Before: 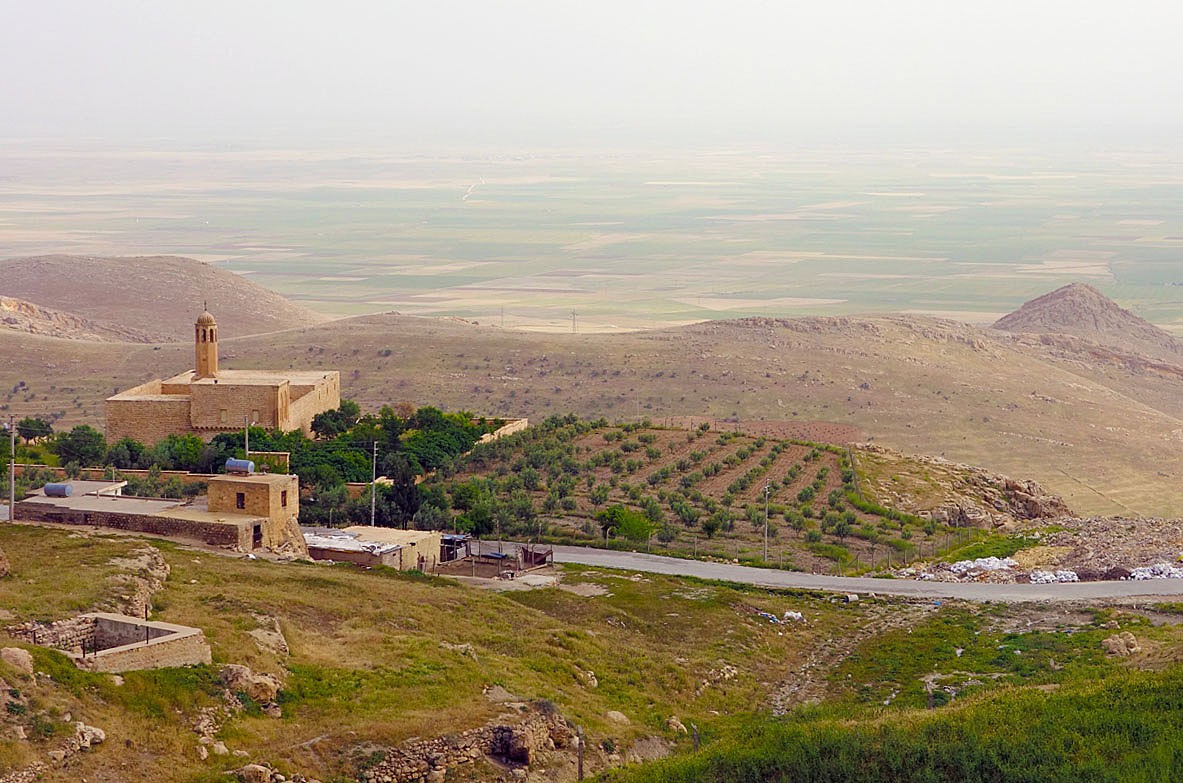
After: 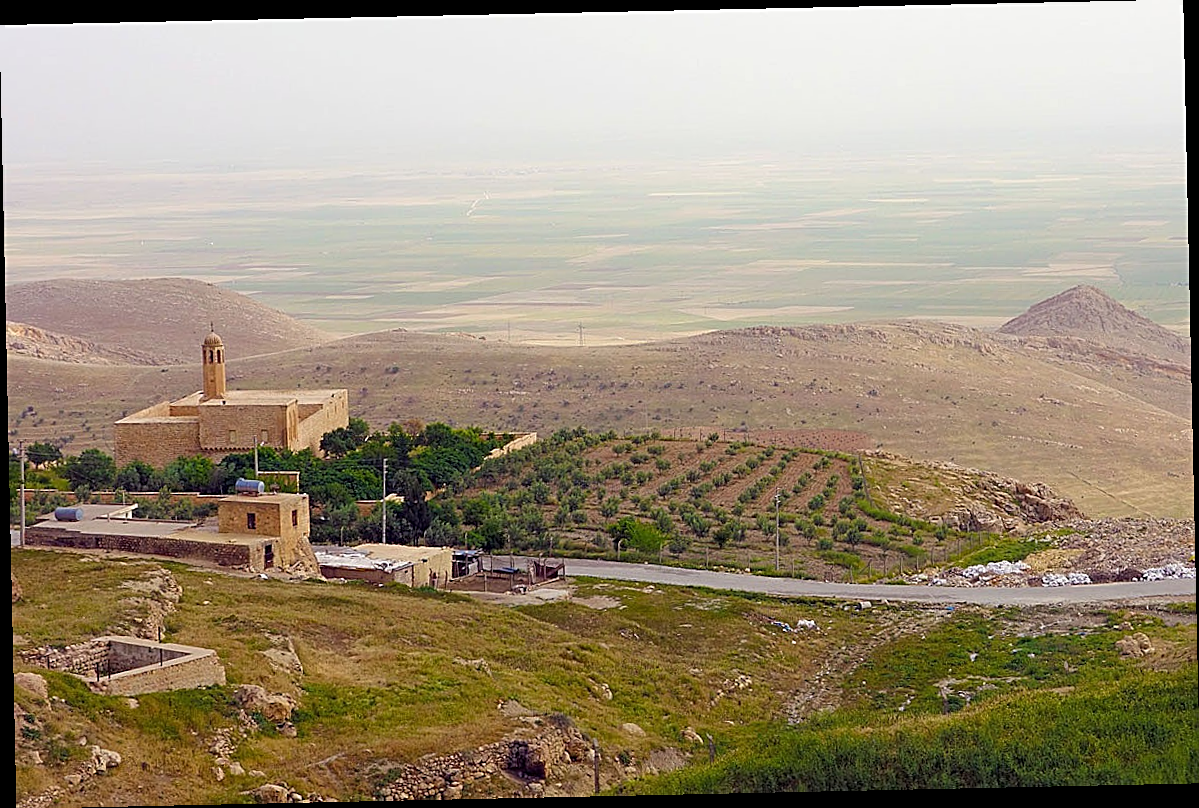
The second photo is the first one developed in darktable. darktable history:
rotate and perspective: rotation -1.24°, automatic cropping off
sharpen: on, module defaults
